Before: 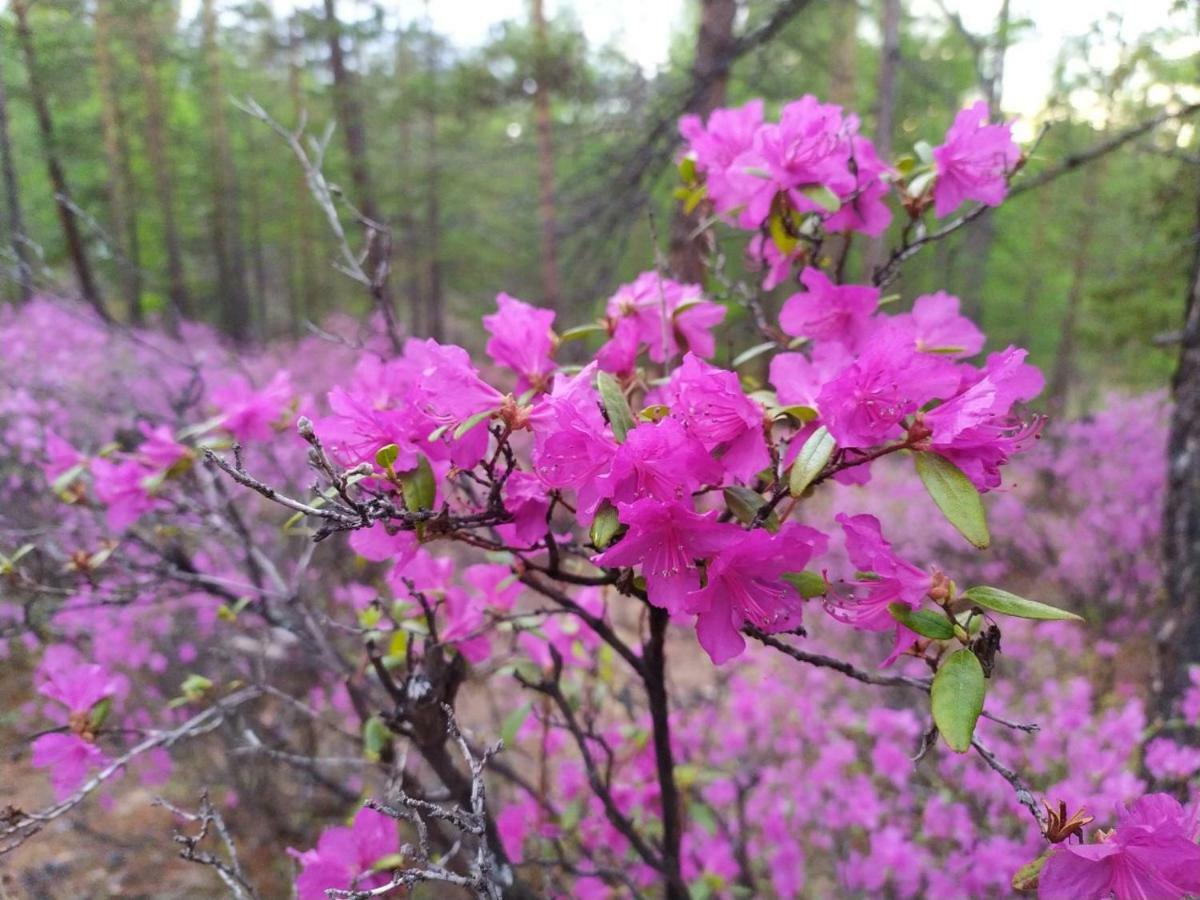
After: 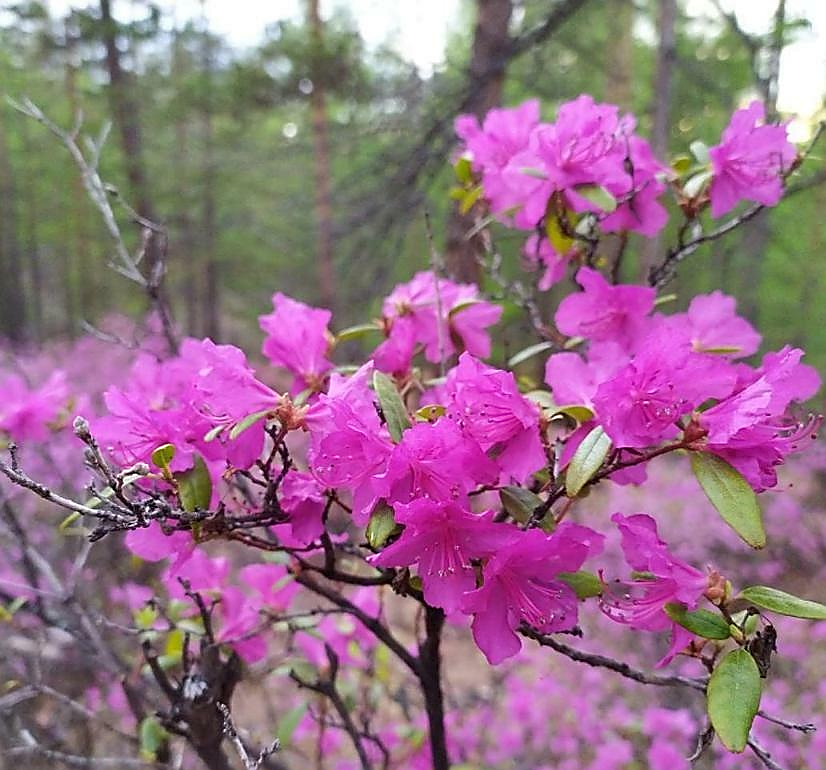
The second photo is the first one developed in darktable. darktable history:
shadows and highlights: shadows 52.6, highlights color adjustment 31.49%, soften with gaussian
crop: left 18.675%, right 12.415%, bottom 14.375%
sharpen: radius 1.408, amount 1.268, threshold 0.749
